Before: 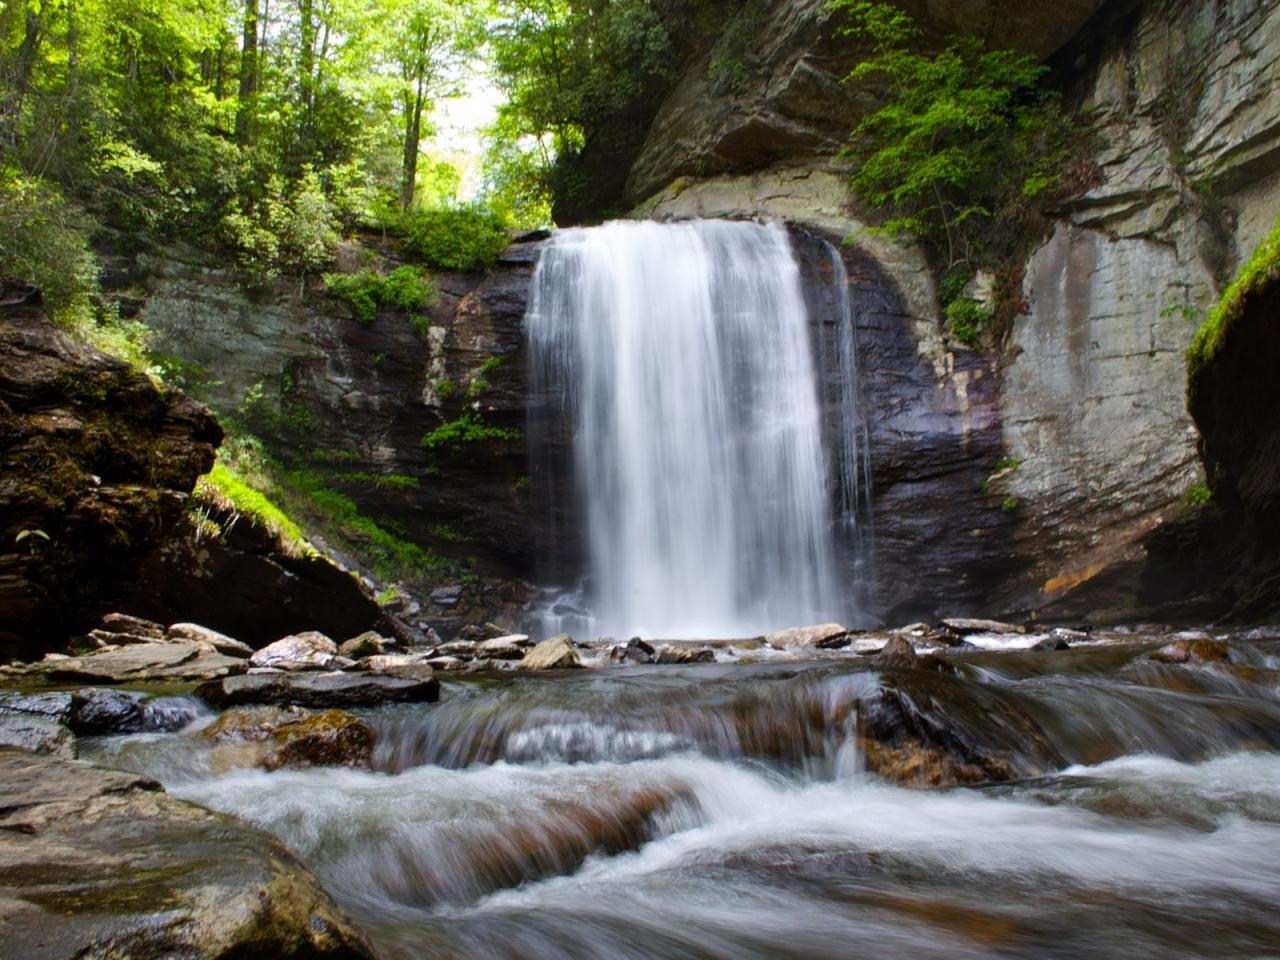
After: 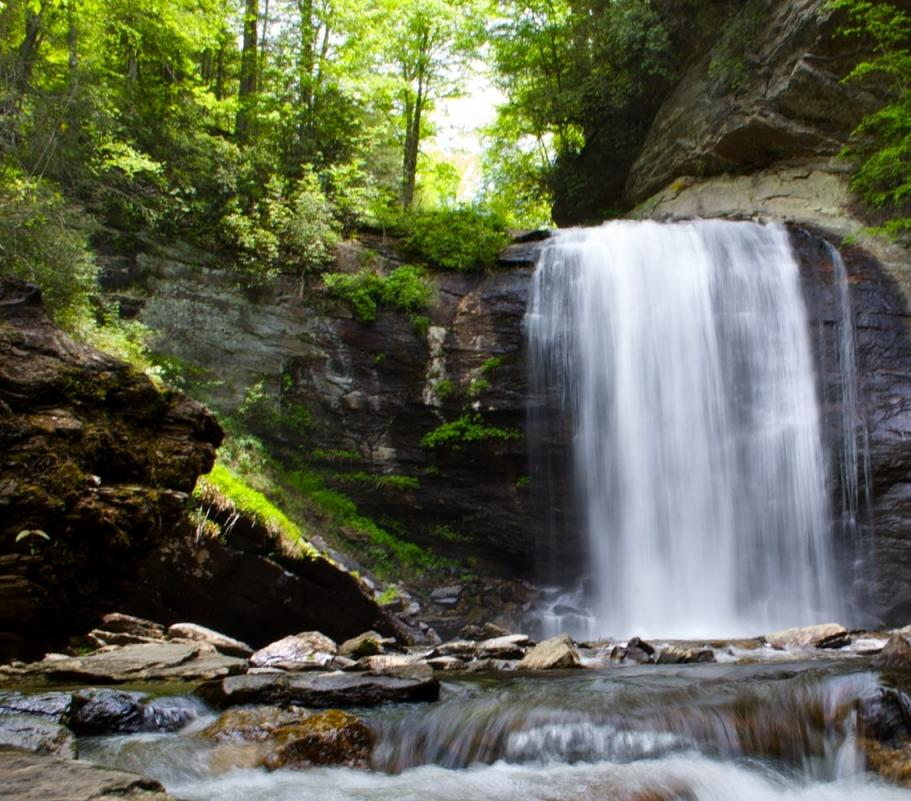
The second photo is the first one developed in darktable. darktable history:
crop: right 28.808%, bottom 16.559%
